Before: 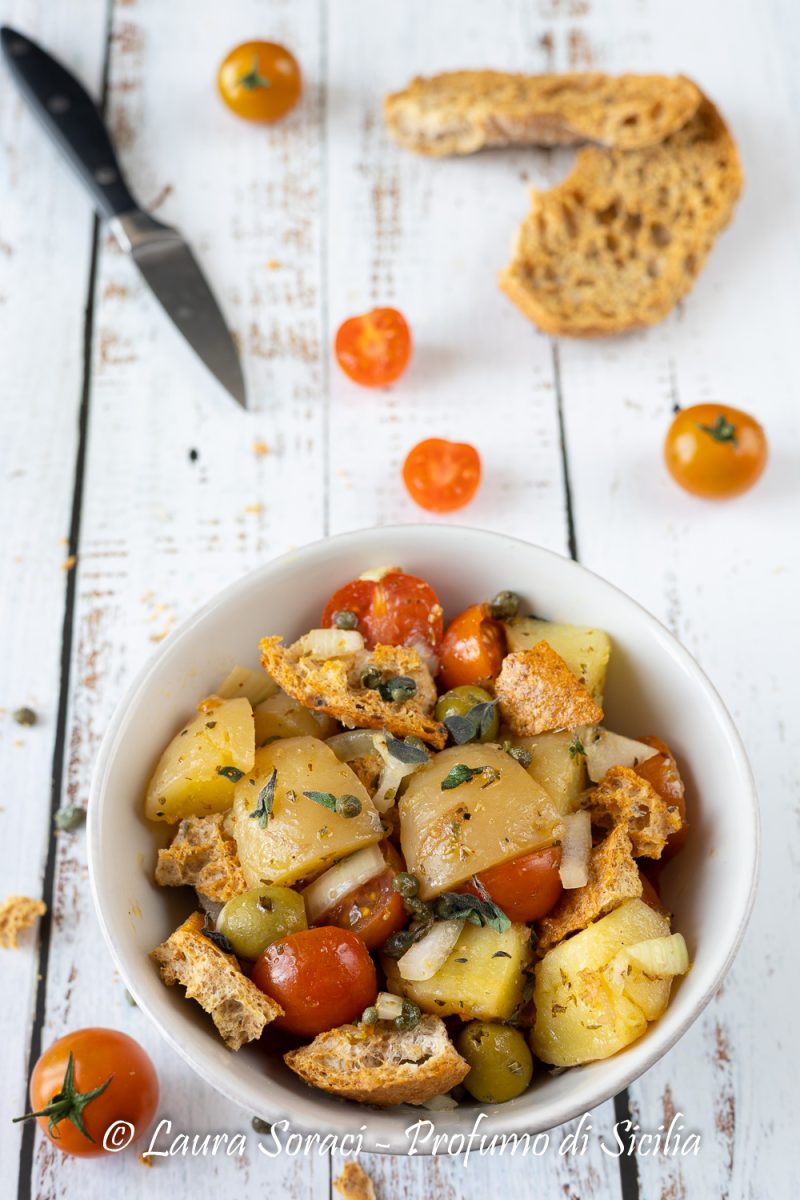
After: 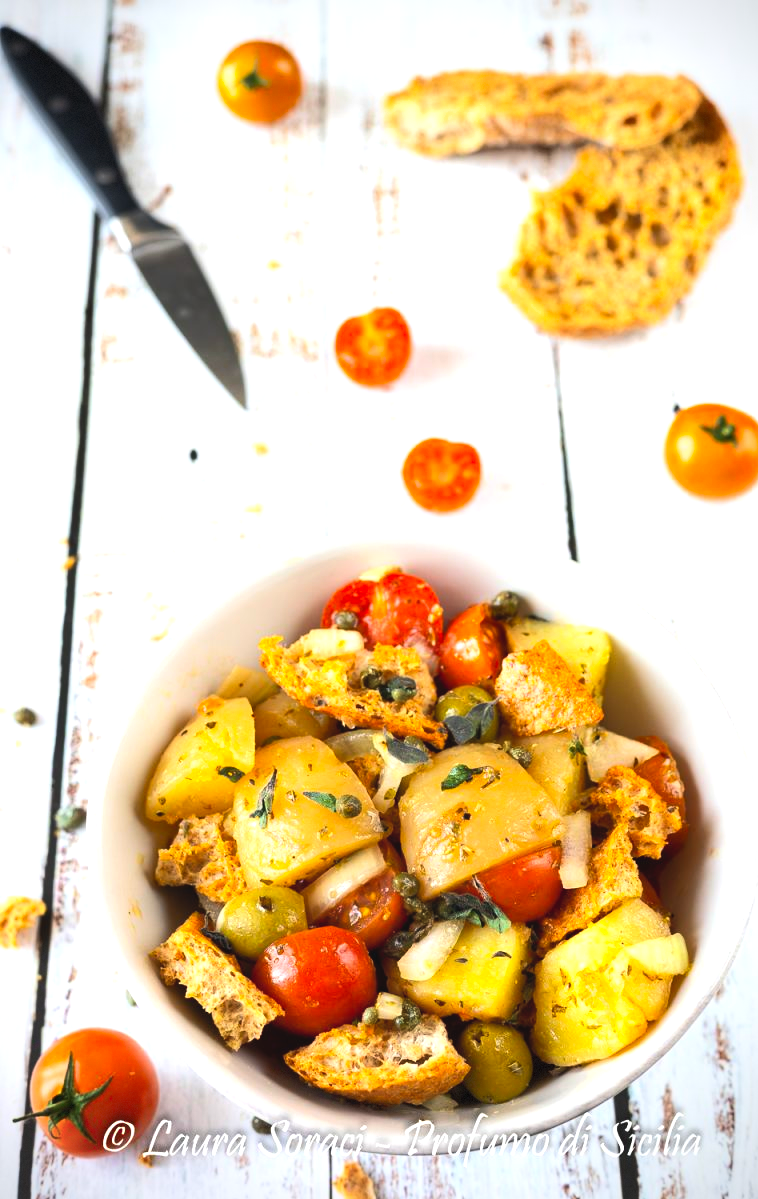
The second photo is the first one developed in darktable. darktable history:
exposure: black level correction -0.003, exposure 0.033 EV, compensate exposure bias true, compensate highlight preservation false
tone equalizer: -8 EV -0.746 EV, -7 EV -0.689 EV, -6 EV -0.562 EV, -5 EV -0.386 EV, -3 EV 0.381 EV, -2 EV 0.6 EV, -1 EV 0.674 EV, +0 EV 0.728 EV, edges refinement/feathering 500, mask exposure compensation -1.57 EV, preserve details no
contrast brightness saturation: contrast 0.07, brightness 0.171, saturation 0.399
vignetting: brightness -0.397, saturation -0.289, dithering 8-bit output
shadows and highlights: shadows 36.44, highlights -26.99, soften with gaussian
crop and rotate: left 0%, right 5.134%
